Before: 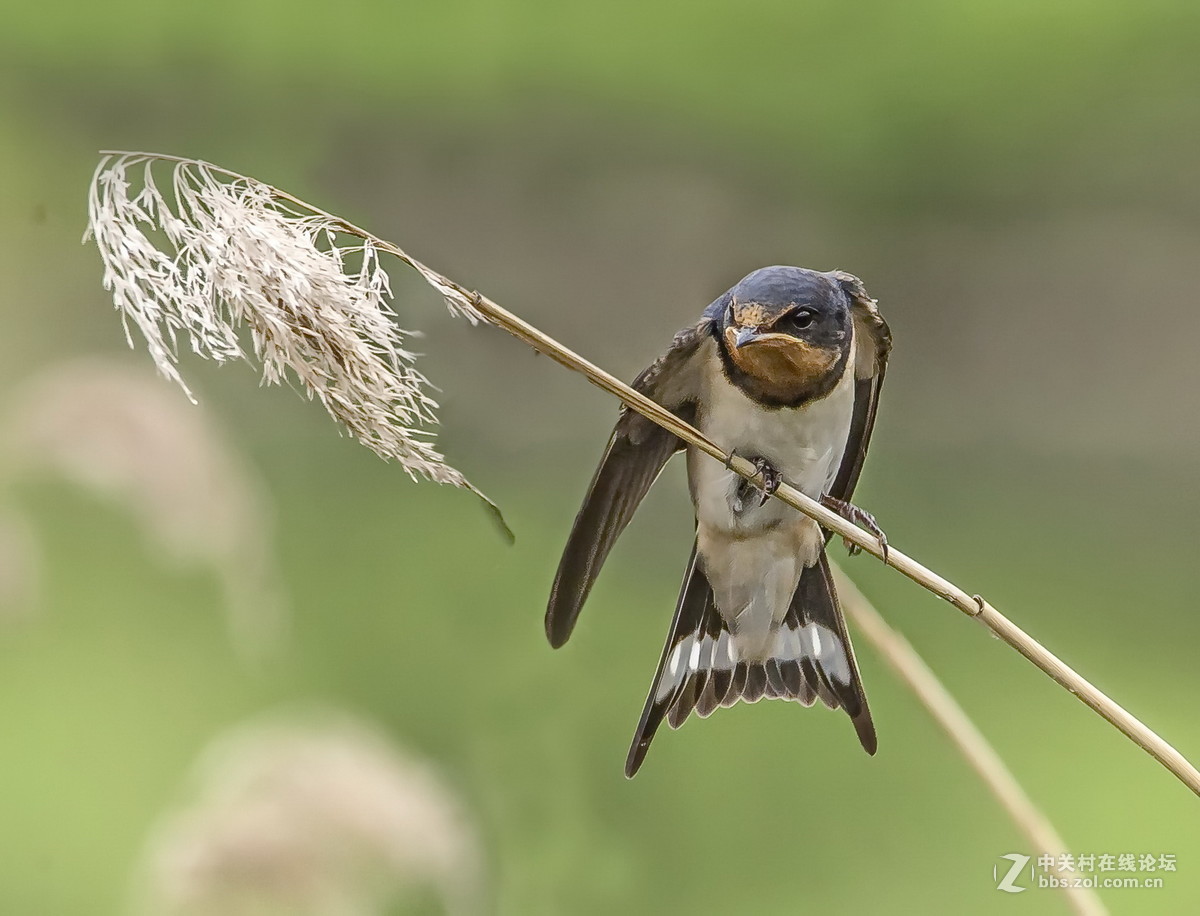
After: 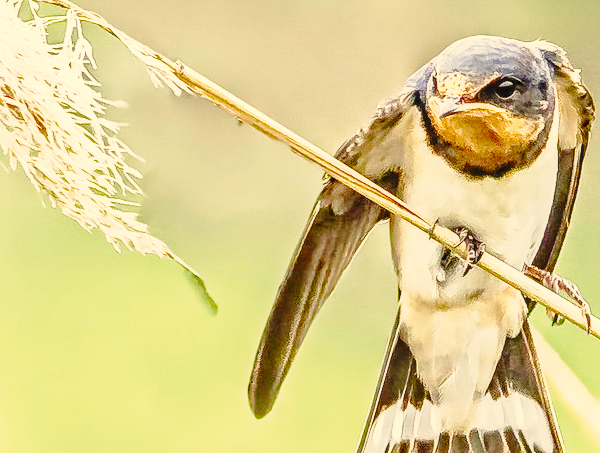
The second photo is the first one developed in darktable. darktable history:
crop: left 24.821%, top 25.118%, right 25.125%, bottom 25.34%
color correction: highlights a* 1.43, highlights b* 17.86
tone equalizer: smoothing diameter 2.21%, edges refinement/feathering 24.67, mask exposure compensation -1.57 EV, filter diffusion 5
tone curve: curves: ch0 [(0.001, 0.029) (0.084, 0.074) (0.162, 0.165) (0.304, 0.382) (0.466, 0.576) (0.654, 0.741) (0.848, 0.906) (0.984, 0.963)]; ch1 [(0, 0) (0.34, 0.235) (0.46, 0.46) (0.515, 0.502) (0.553, 0.567) (0.764, 0.815) (1, 1)]; ch2 [(0, 0) (0.44, 0.458) (0.479, 0.492) (0.524, 0.507) (0.547, 0.579) (0.673, 0.712) (1, 1)], preserve colors none
local contrast: on, module defaults
base curve: curves: ch0 [(0, 0) (0.028, 0.03) (0.121, 0.232) (0.46, 0.748) (0.859, 0.968) (1, 1)], preserve colors none
exposure: black level correction 0, exposure 0.692 EV, compensate highlight preservation false
